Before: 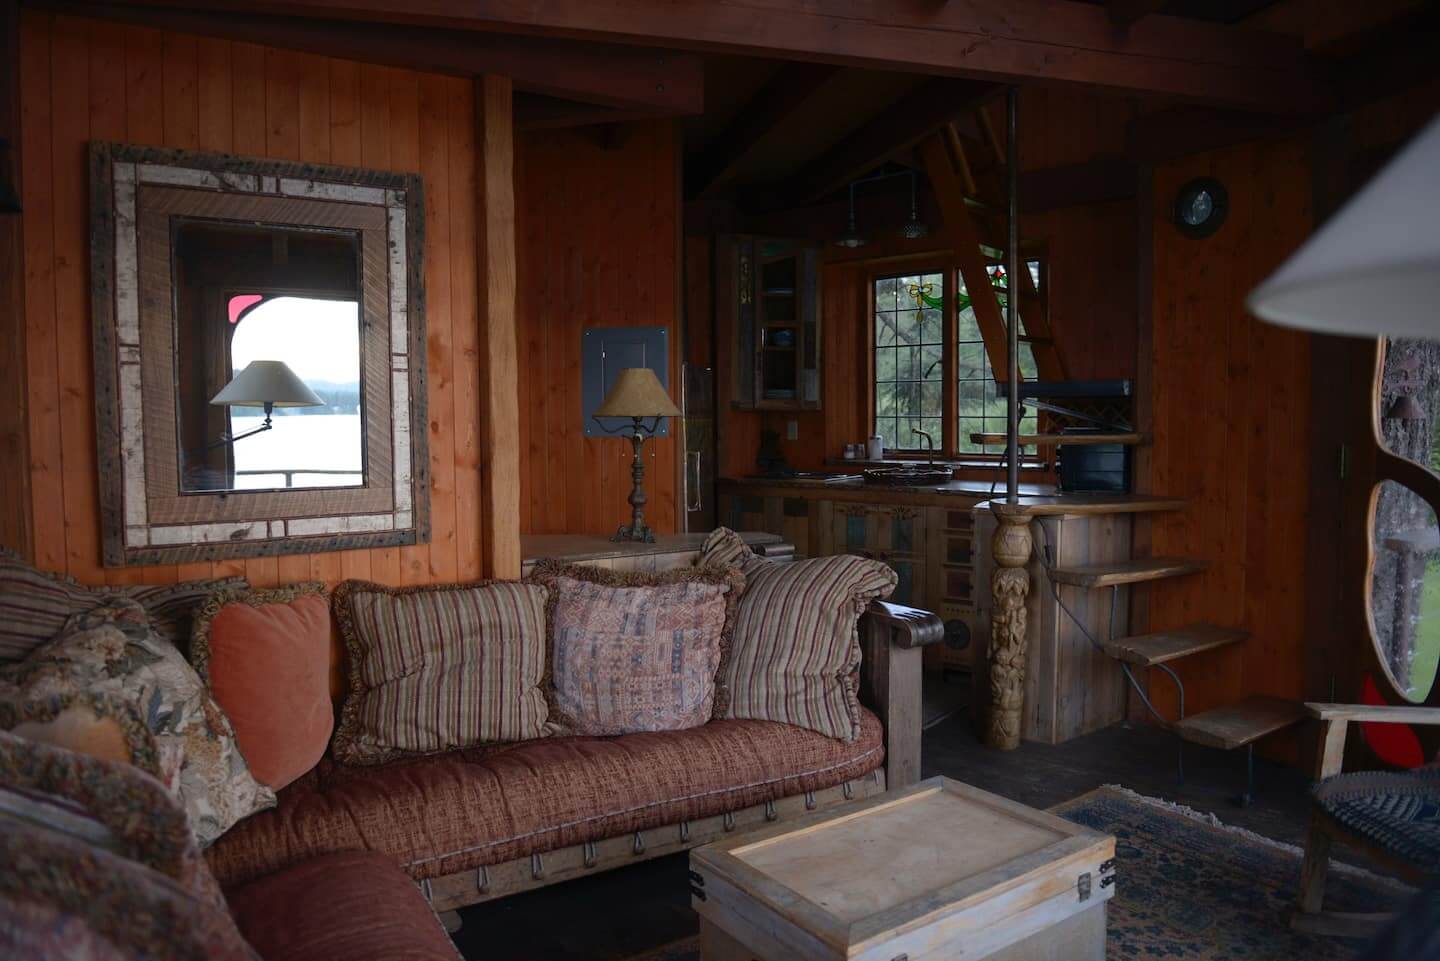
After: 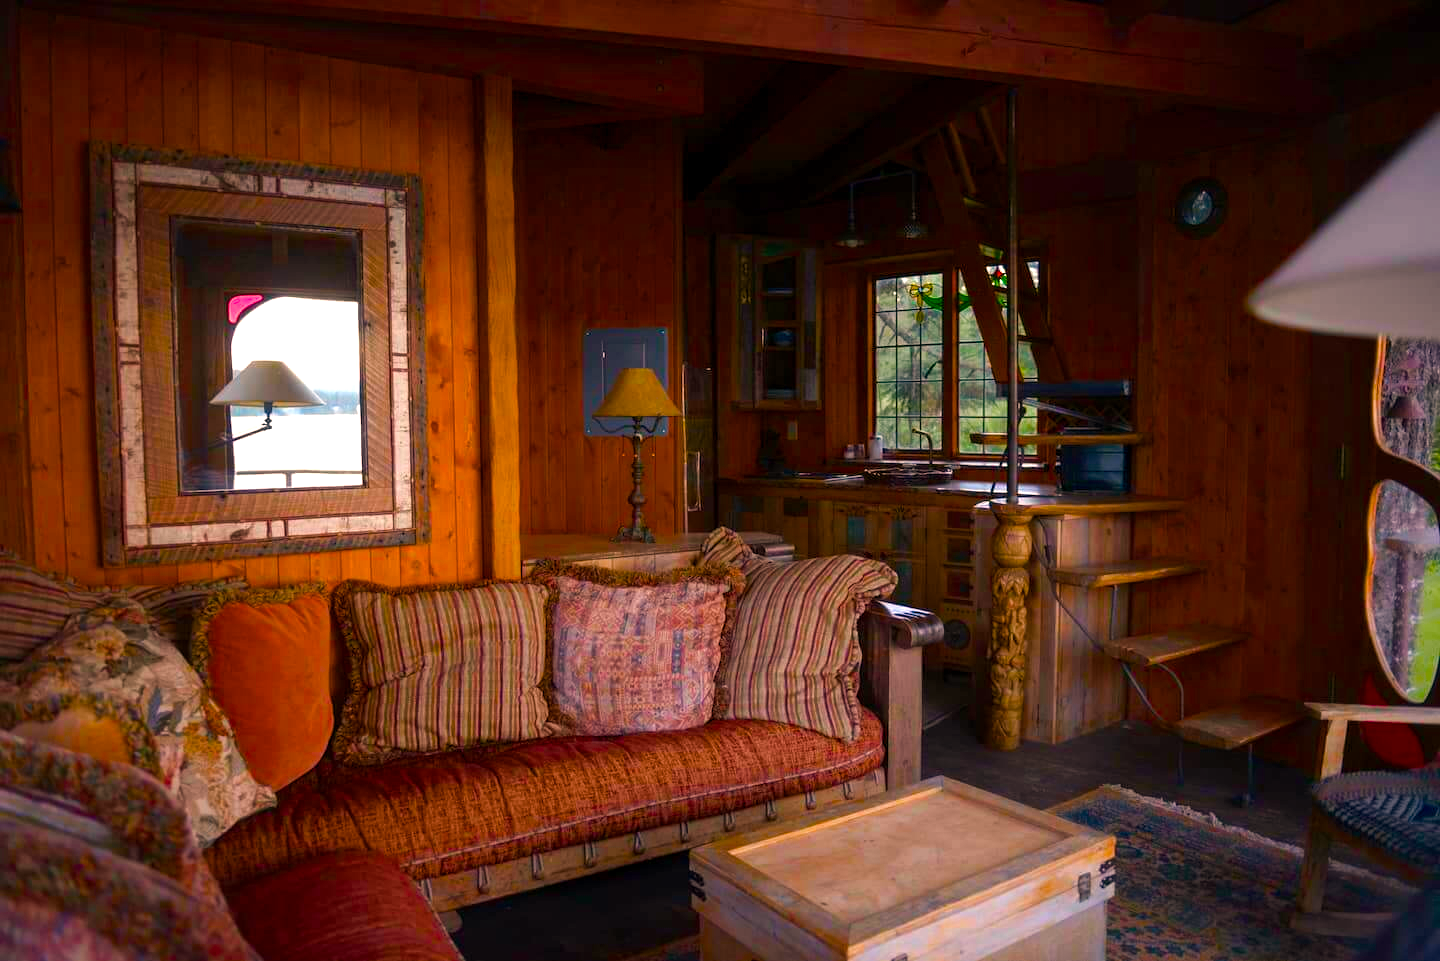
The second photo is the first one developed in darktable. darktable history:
local contrast: highlights 100%, shadows 100%, detail 120%, midtone range 0.2
white balance: red 1.127, blue 0.943
color balance rgb: linear chroma grading › shadows 10%, linear chroma grading › highlights 10%, linear chroma grading › global chroma 15%, linear chroma grading › mid-tones 15%, perceptual saturation grading › global saturation 40%, perceptual saturation grading › highlights -25%, perceptual saturation grading › mid-tones 35%, perceptual saturation grading › shadows 35%, perceptual brilliance grading › global brilliance 11.29%, global vibrance 11.29%
